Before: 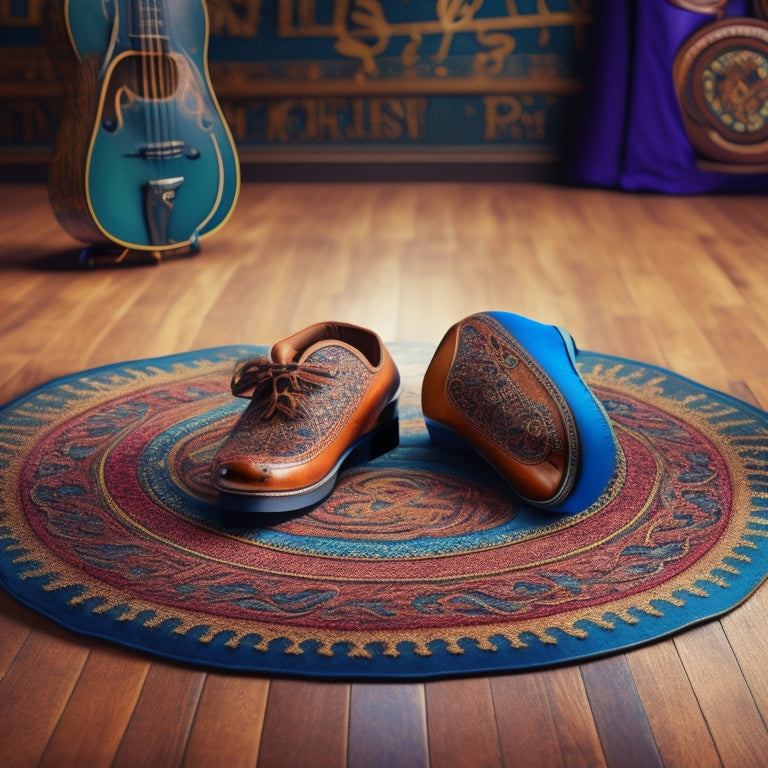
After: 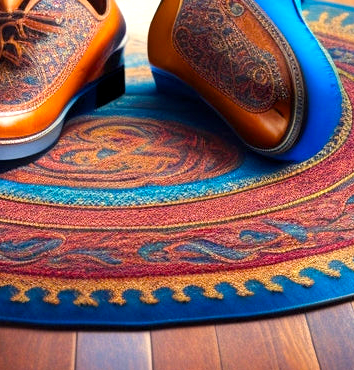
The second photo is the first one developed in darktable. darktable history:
exposure: black level correction 0.001, exposure 0.676 EV, compensate exposure bias true, compensate highlight preservation false
crop: left 35.803%, top 45.882%, right 18.099%, bottom 5.94%
color balance rgb: linear chroma grading › global chroma 14.846%, perceptual saturation grading › global saturation 19.37%
